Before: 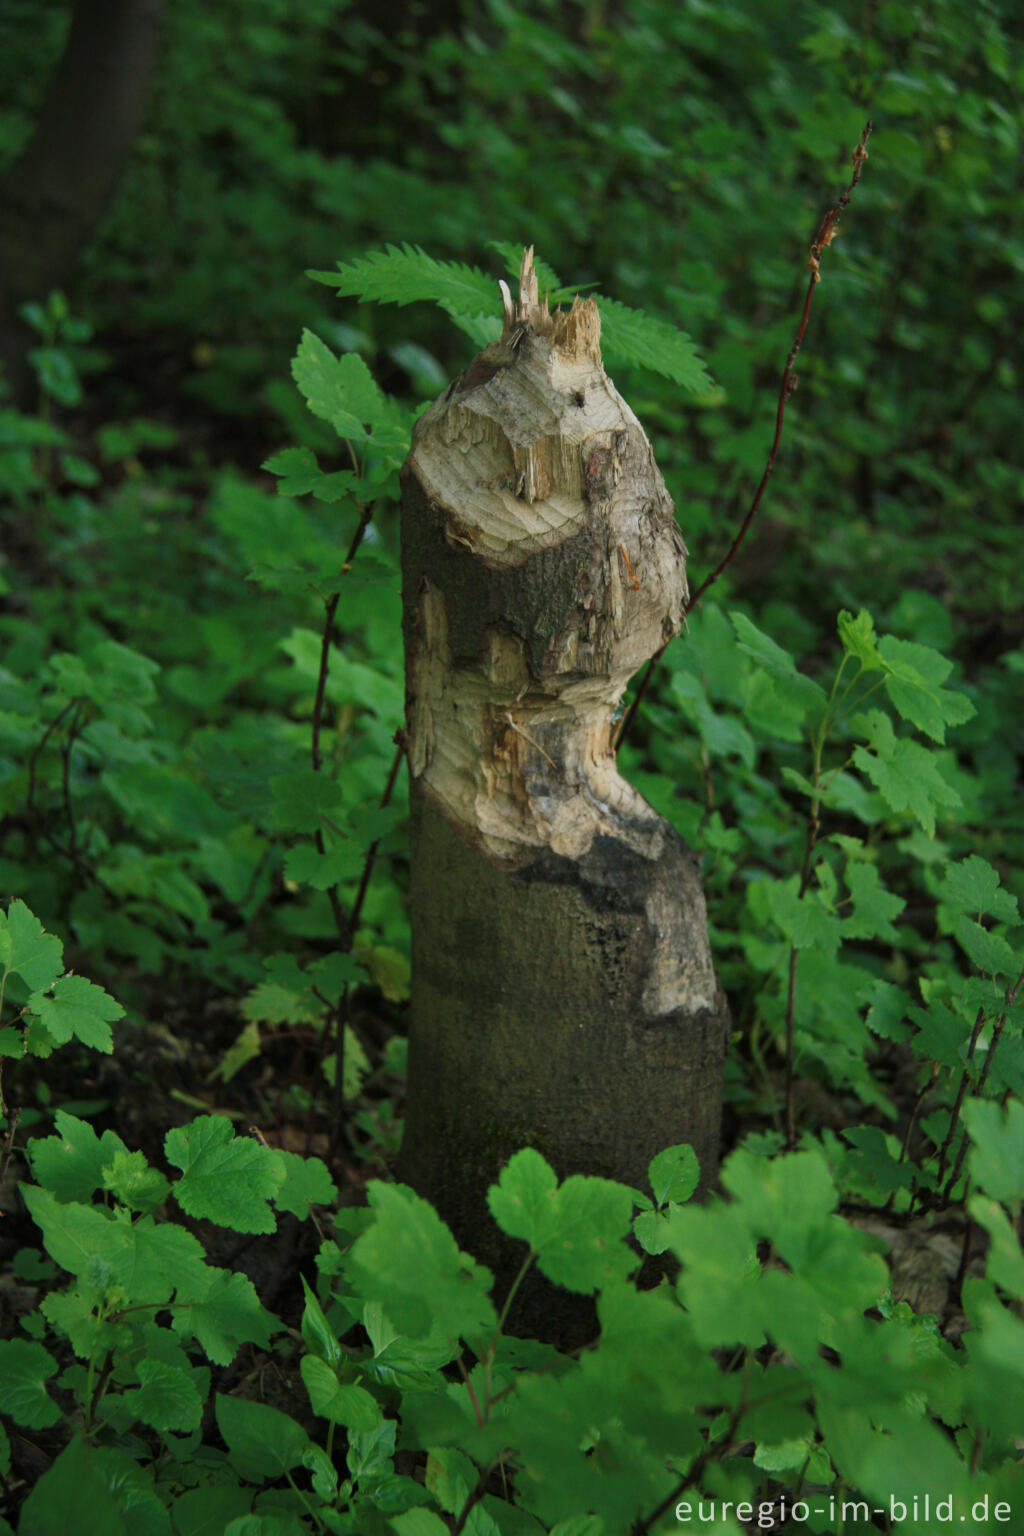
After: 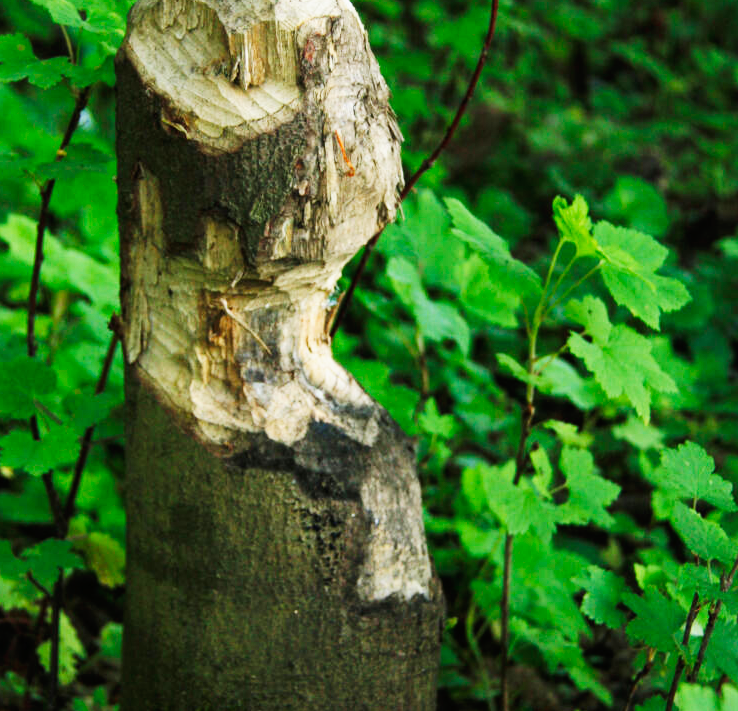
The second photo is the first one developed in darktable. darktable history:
crop and rotate: left 27.847%, top 26.971%, bottom 26.72%
base curve: curves: ch0 [(0, 0) (0.007, 0.004) (0.027, 0.03) (0.046, 0.07) (0.207, 0.54) (0.442, 0.872) (0.673, 0.972) (1, 1)], preserve colors none
